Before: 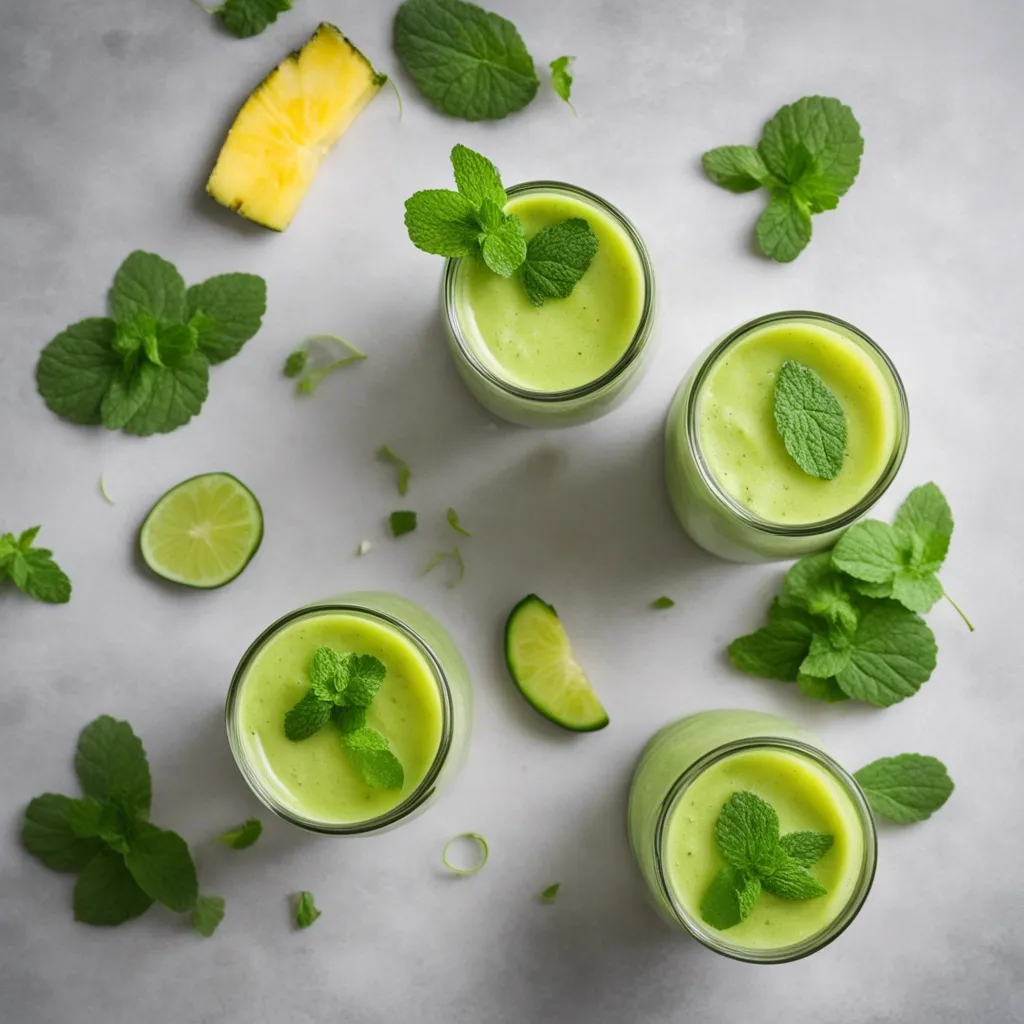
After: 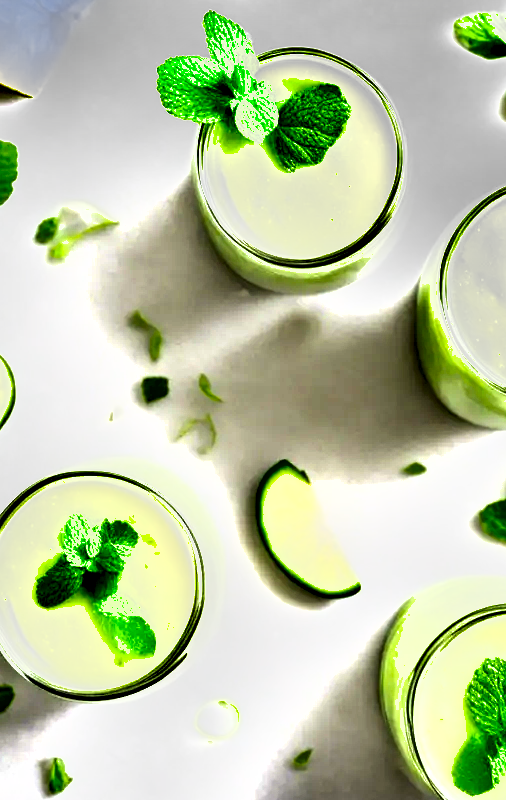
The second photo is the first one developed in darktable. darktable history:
shadows and highlights: soften with gaussian
crop and rotate: angle 0.022°, left 24.257%, top 13.171%, right 26.256%, bottom 8.688%
exposure: exposure 1.989 EV, compensate highlight preservation false
